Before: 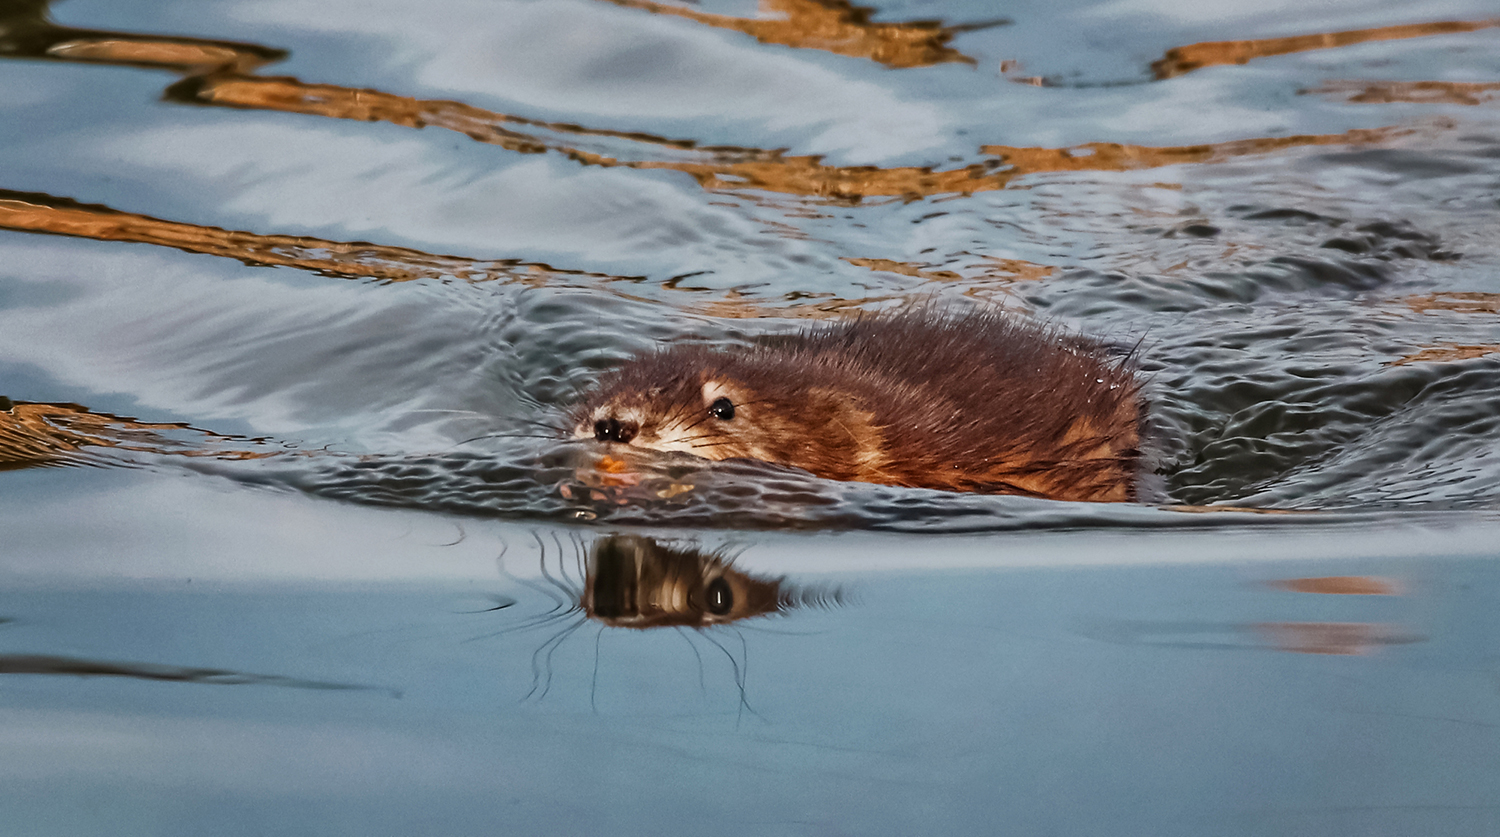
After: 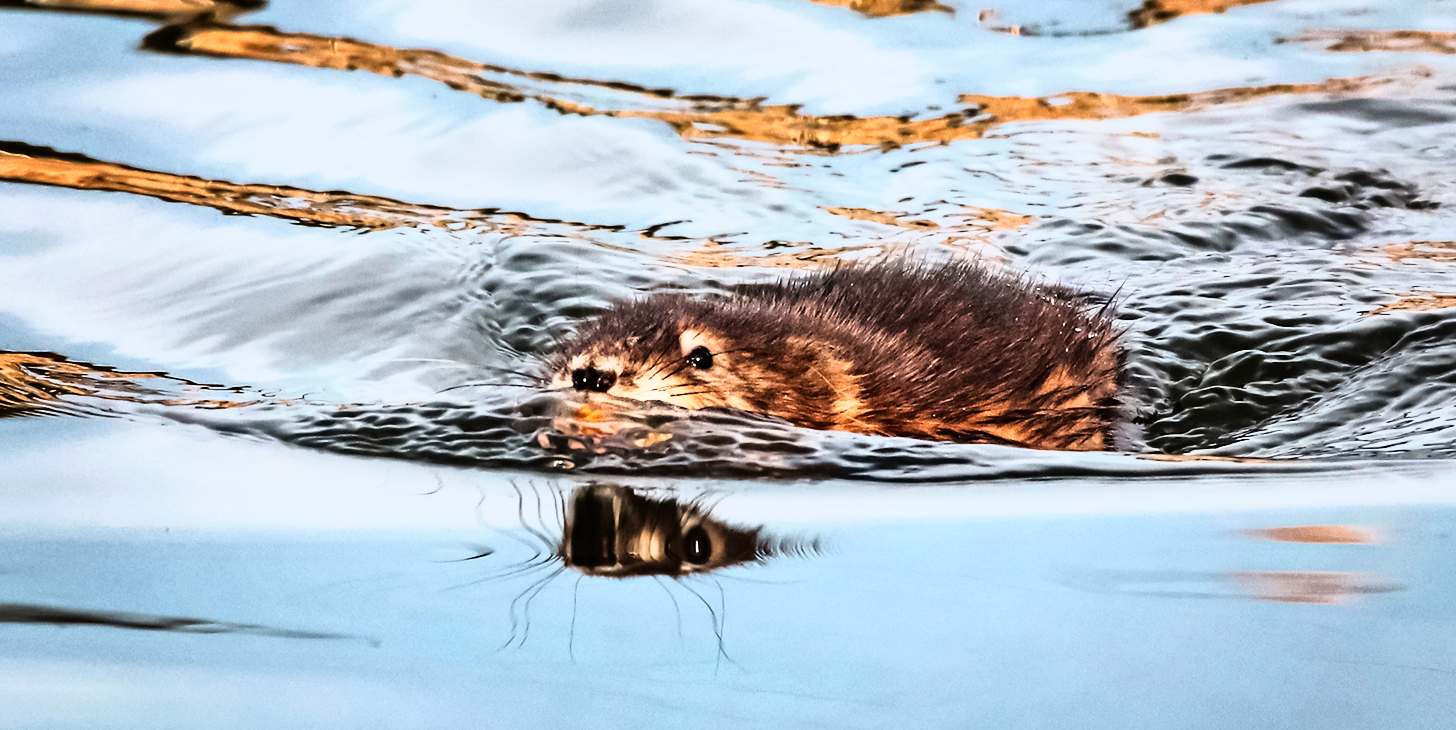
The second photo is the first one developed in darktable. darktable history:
crop: left 1.507%, top 6.147%, right 1.379%, bottom 6.637%
rgb curve: curves: ch0 [(0, 0) (0.21, 0.15) (0.24, 0.21) (0.5, 0.75) (0.75, 0.96) (0.89, 0.99) (1, 1)]; ch1 [(0, 0.02) (0.21, 0.13) (0.25, 0.2) (0.5, 0.67) (0.75, 0.9) (0.89, 0.97) (1, 1)]; ch2 [(0, 0.02) (0.21, 0.13) (0.25, 0.2) (0.5, 0.67) (0.75, 0.9) (0.89, 0.97) (1, 1)], compensate middle gray true
